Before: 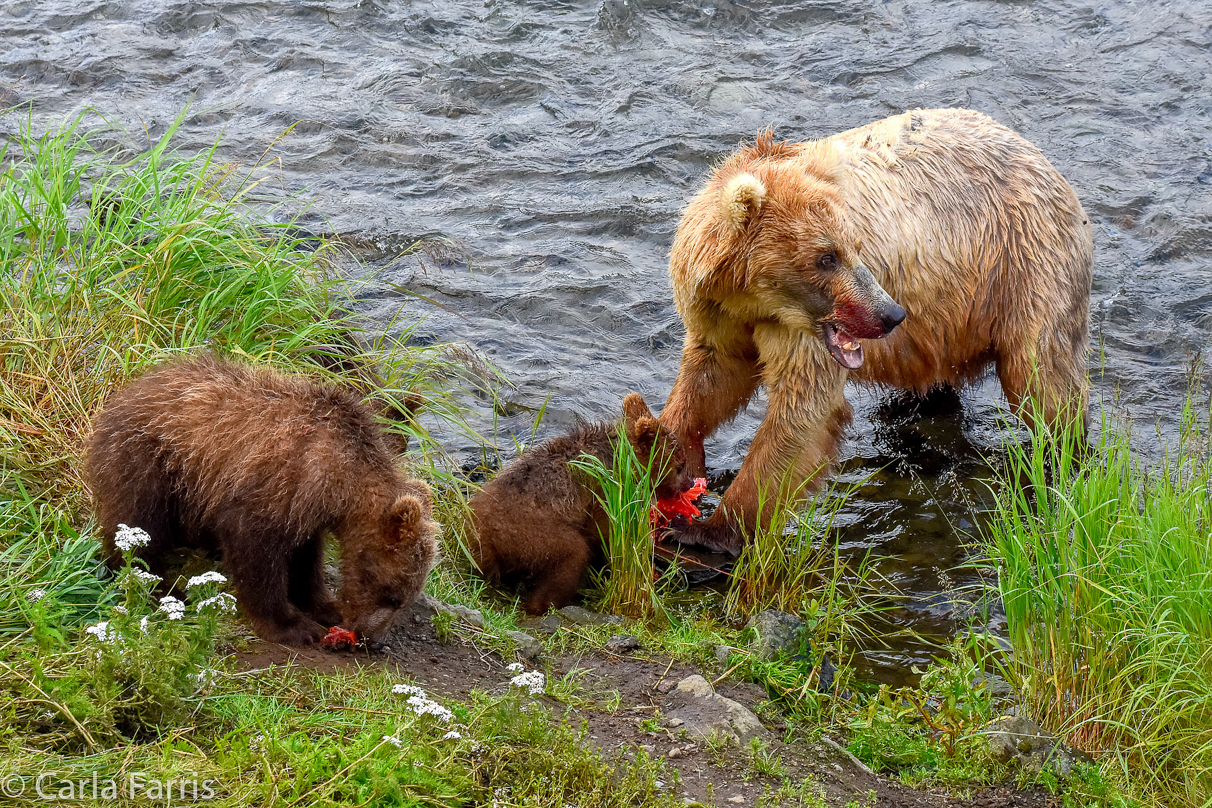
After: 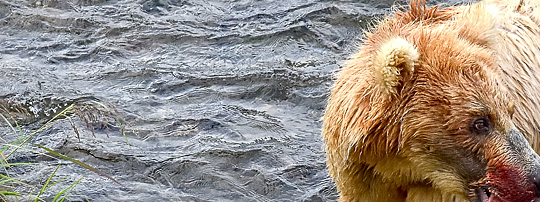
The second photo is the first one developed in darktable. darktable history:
sharpen: on, module defaults
crop: left 28.666%, top 16.877%, right 26.767%, bottom 58.042%
